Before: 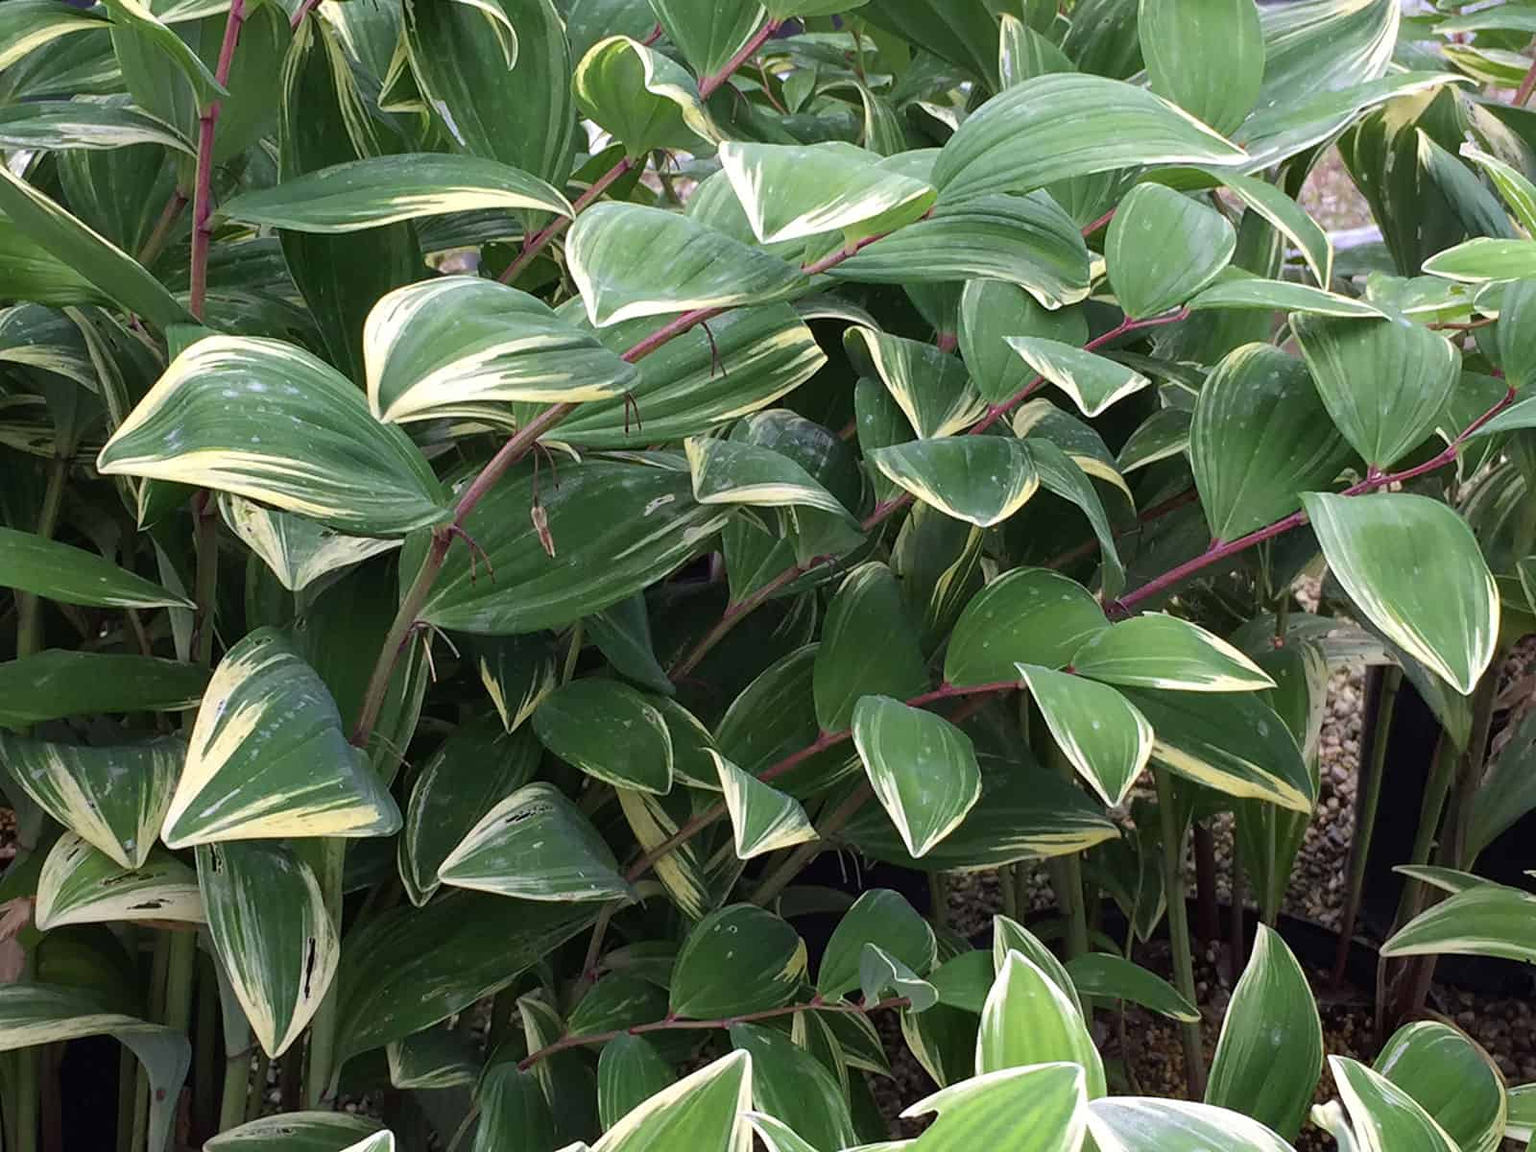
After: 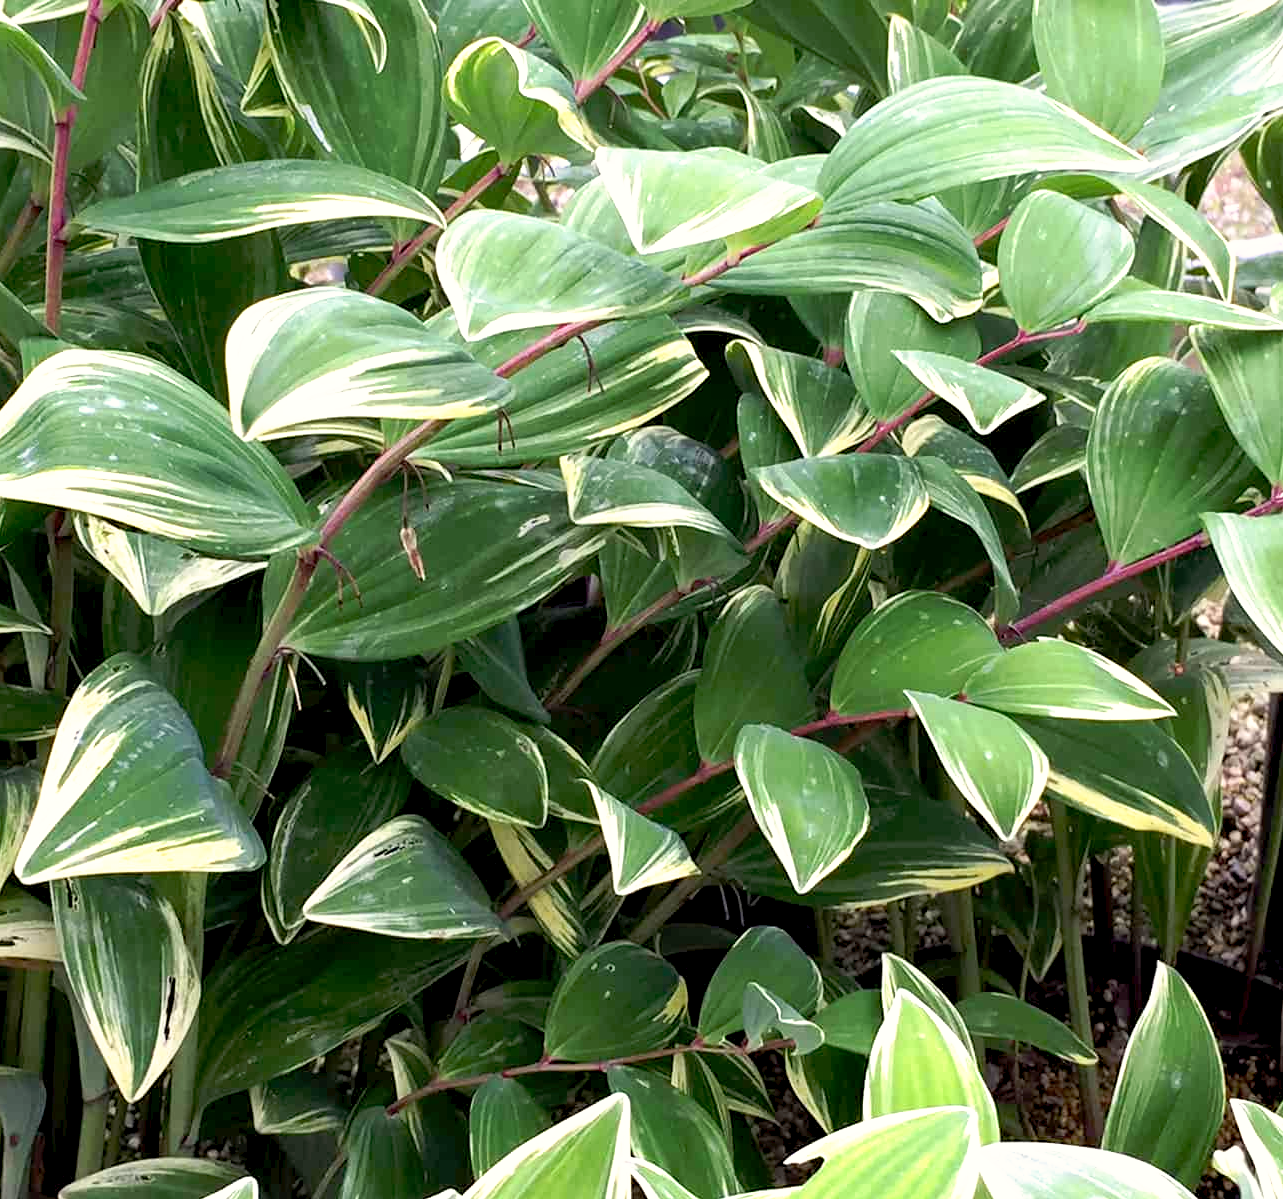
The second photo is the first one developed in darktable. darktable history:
exposure: black level correction 0.009, compensate highlight preservation false
crop and rotate: left 9.597%, right 10.195%
color correction: highlights b* 3
tone curve: curves: ch0 [(0, 0) (0.003, 0.032) (0.011, 0.036) (0.025, 0.049) (0.044, 0.075) (0.069, 0.112) (0.1, 0.151) (0.136, 0.197) (0.177, 0.241) (0.224, 0.295) (0.277, 0.355) (0.335, 0.429) (0.399, 0.512) (0.468, 0.607) (0.543, 0.702) (0.623, 0.796) (0.709, 0.903) (0.801, 0.987) (0.898, 0.997) (1, 1)], preserve colors none
